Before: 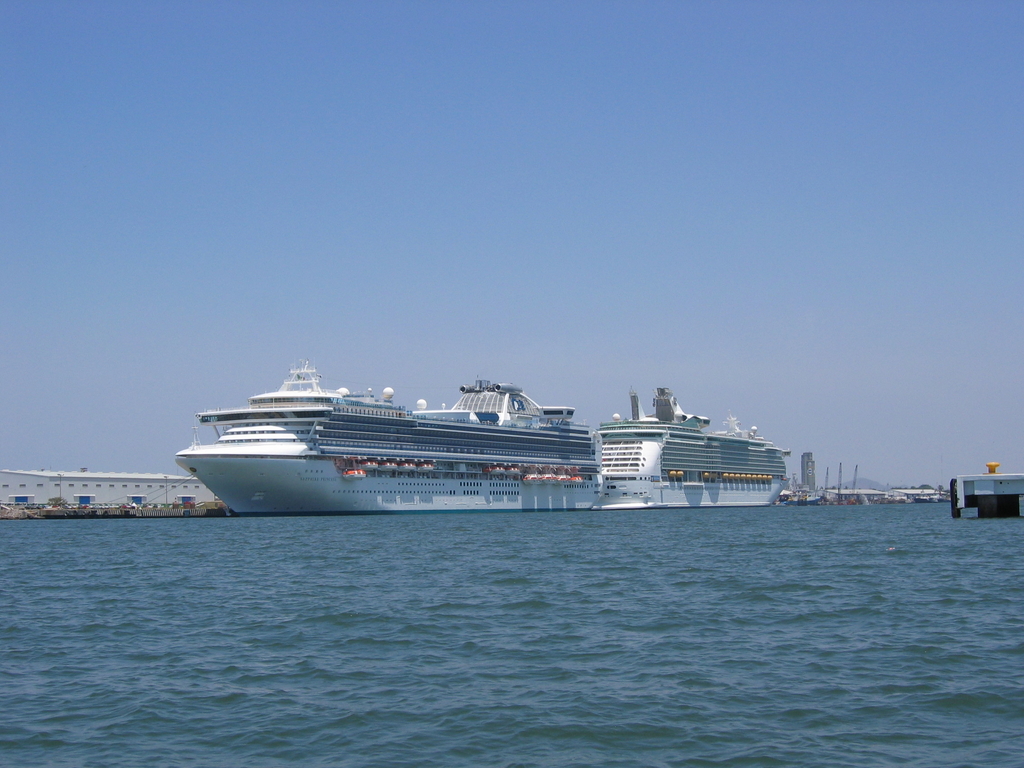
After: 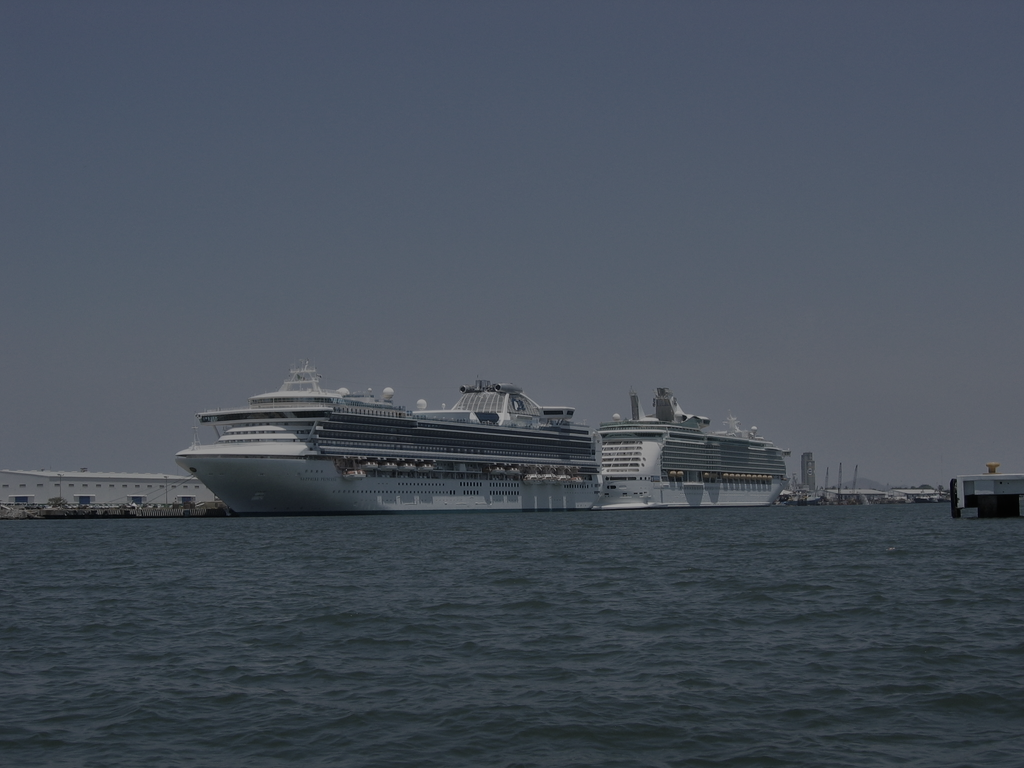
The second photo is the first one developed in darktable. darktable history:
color zones: curves: ch0 [(0, 0.487) (0.241, 0.395) (0.434, 0.373) (0.658, 0.412) (0.838, 0.487)]; ch1 [(0, 0) (0.053, 0.053) (0.211, 0.202) (0.579, 0.259) (0.781, 0.241)]
tone equalizer: -8 EV -2 EV, -7 EV -2 EV, -6 EV -2 EV, -5 EV -2 EV, -4 EV -2 EV, -3 EV -2 EV, -2 EV -2 EV, -1 EV -1.63 EV, +0 EV -2 EV
exposure: exposure 0.3 EV, compensate highlight preservation false
